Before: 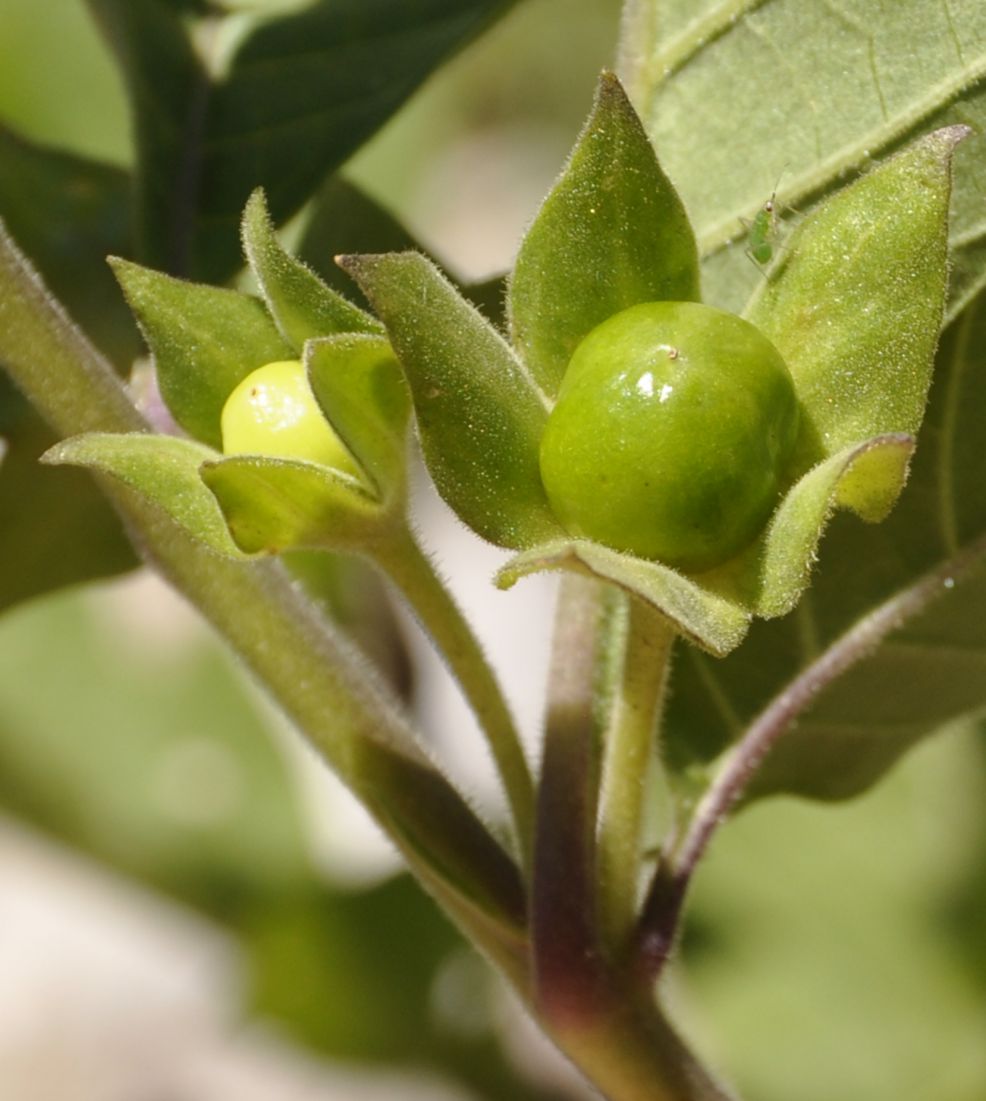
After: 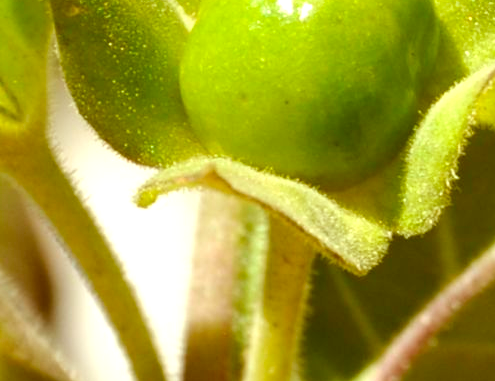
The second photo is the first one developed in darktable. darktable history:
exposure: black level correction 0, exposure 0.7 EV, compensate exposure bias true, compensate highlight preservation false
crop: left 36.607%, top 34.735%, right 13.146%, bottom 30.611%
color correction: highlights a* -5.94, highlights b* 9.48, shadows a* 10.12, shadows b* 23.94
